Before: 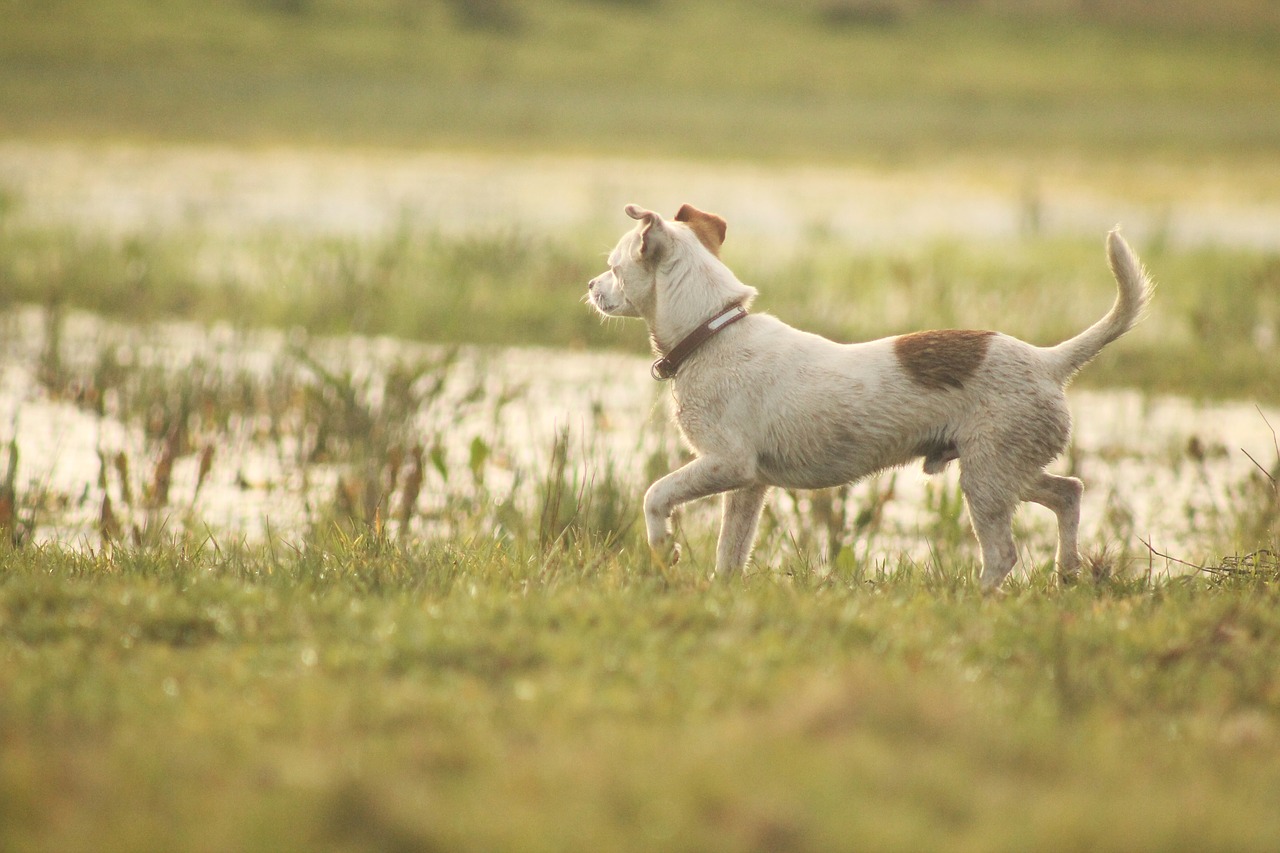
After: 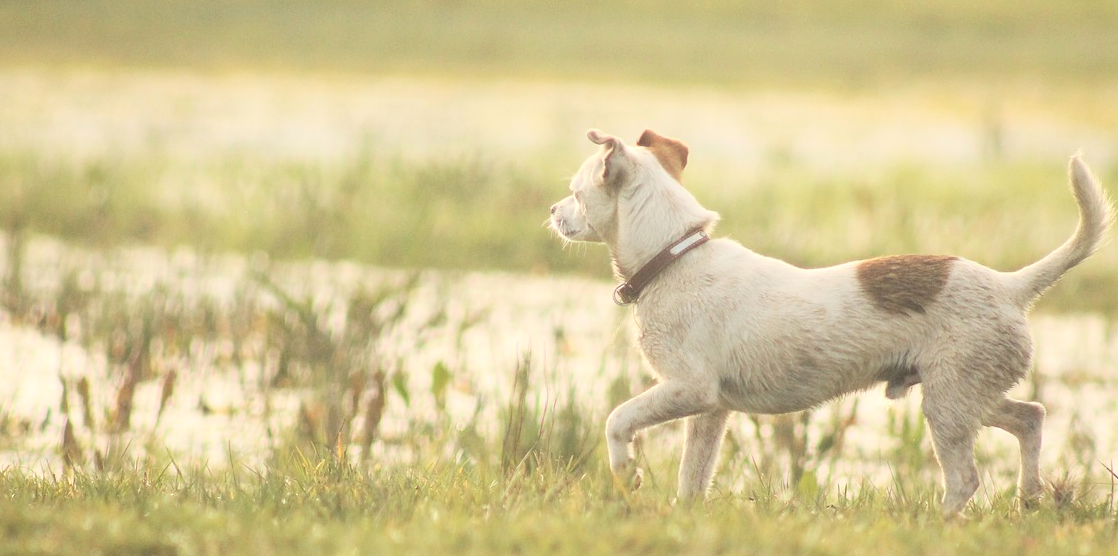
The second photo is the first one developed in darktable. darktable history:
crop: left 2.99%, top 8.842%, right 9.661%, bottom 25.882%
contrast brightness saturation: contrast 0.14, brightness 0.218
